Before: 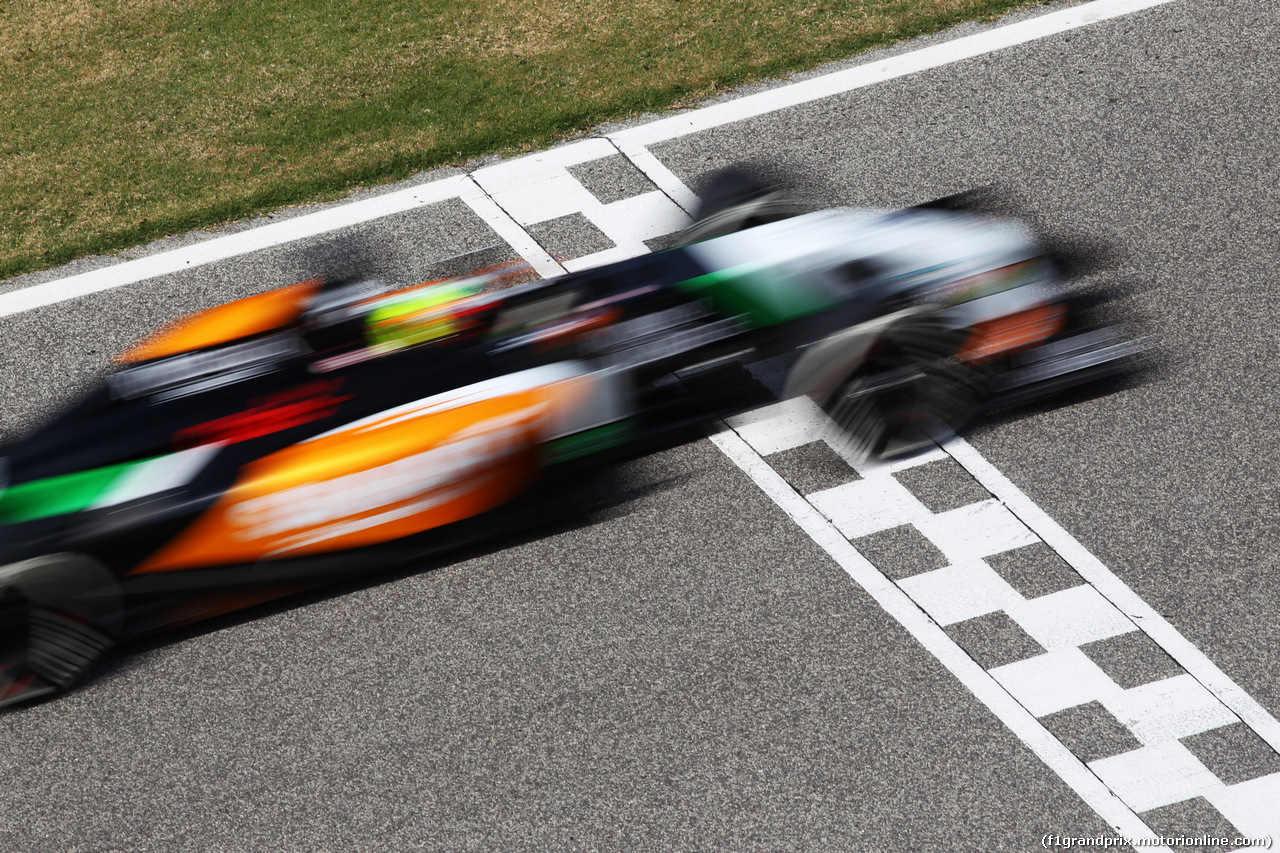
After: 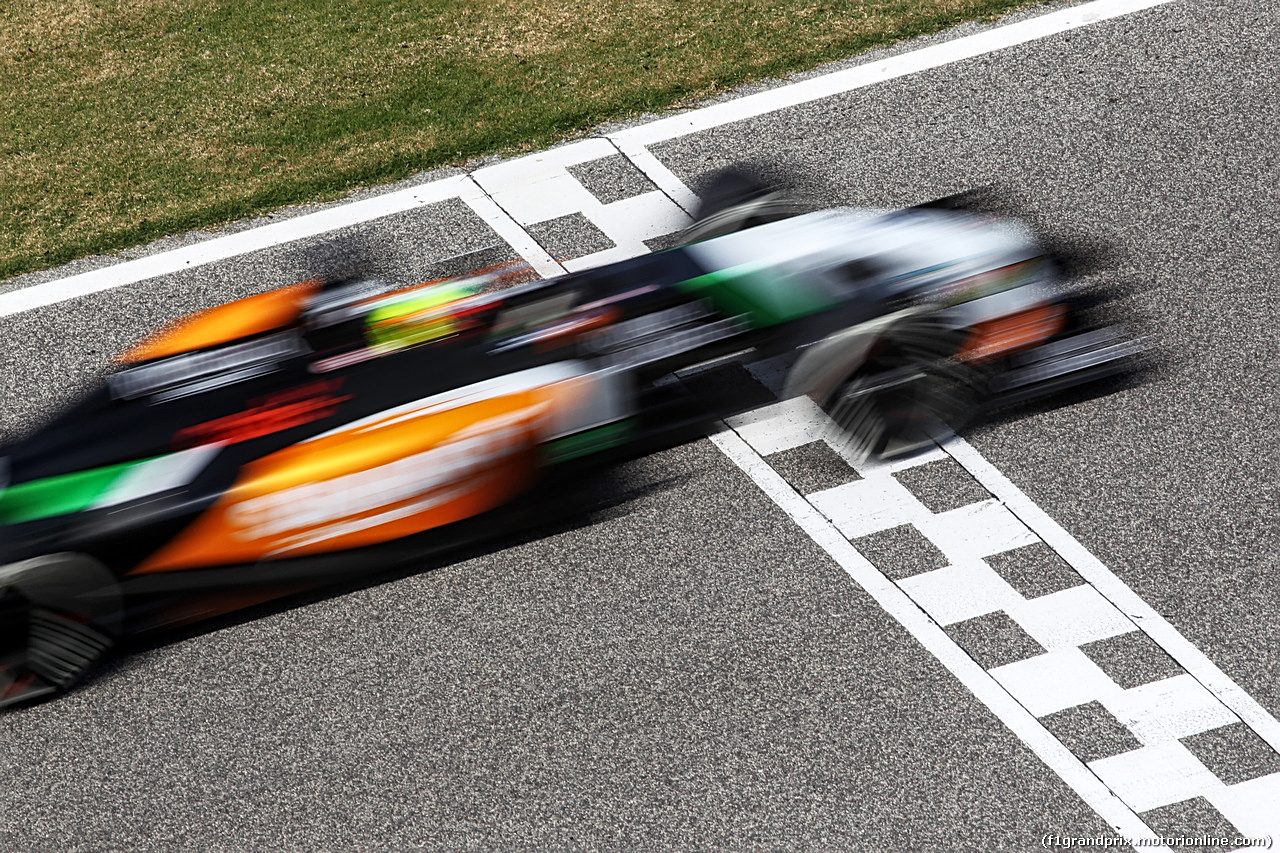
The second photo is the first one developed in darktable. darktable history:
shadows and highlights: shadows -0.878, highlights 41.72
sharpen: on, module defaults
local contrast: on, module defaults
